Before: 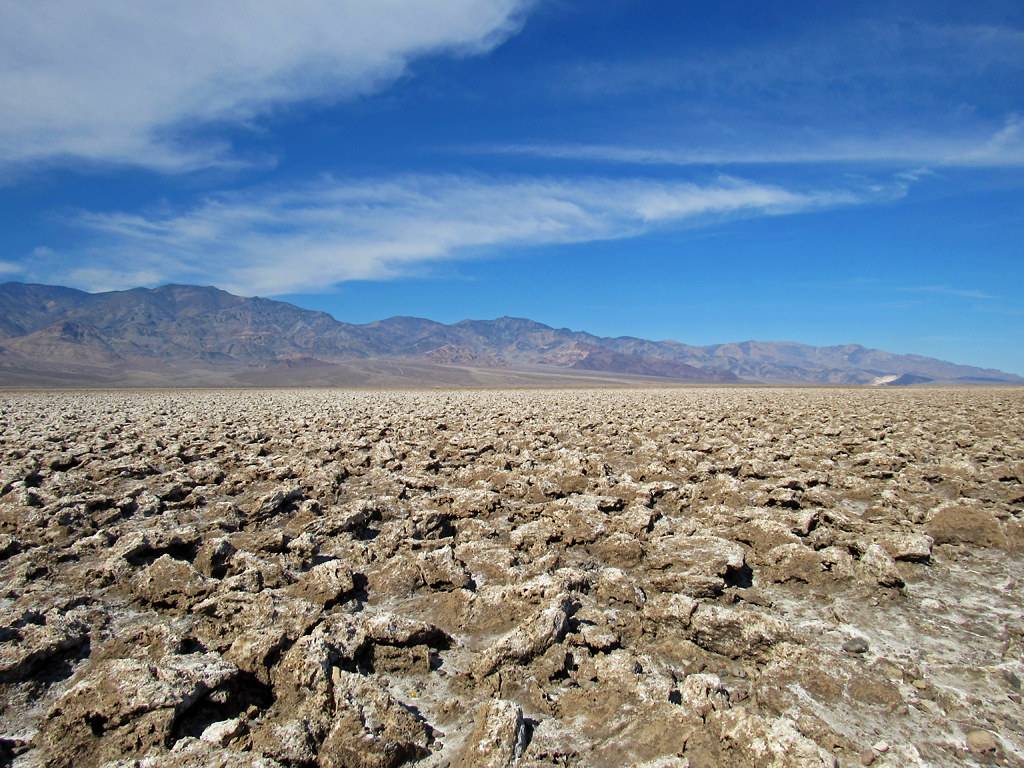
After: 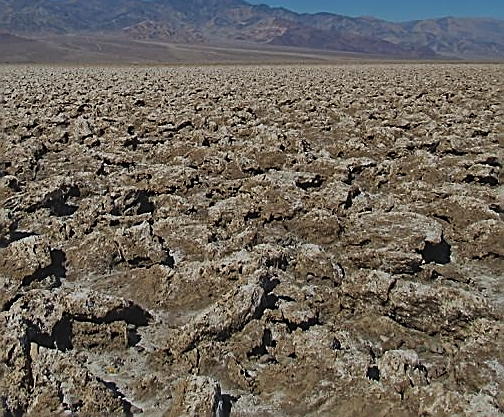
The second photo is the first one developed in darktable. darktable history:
crop: left 29.581%, top 42.198%, right 21.175%, bottom 3.493%
shadows and highlights: radius 124.71, shadows 99.19, white point adjustment -3.16, highlights -98.28, soften with gaussian
sharpen: amount 0.913
exposure: black level correction -0.016, exposure -1.074 EV, compensate highlight preservation false
